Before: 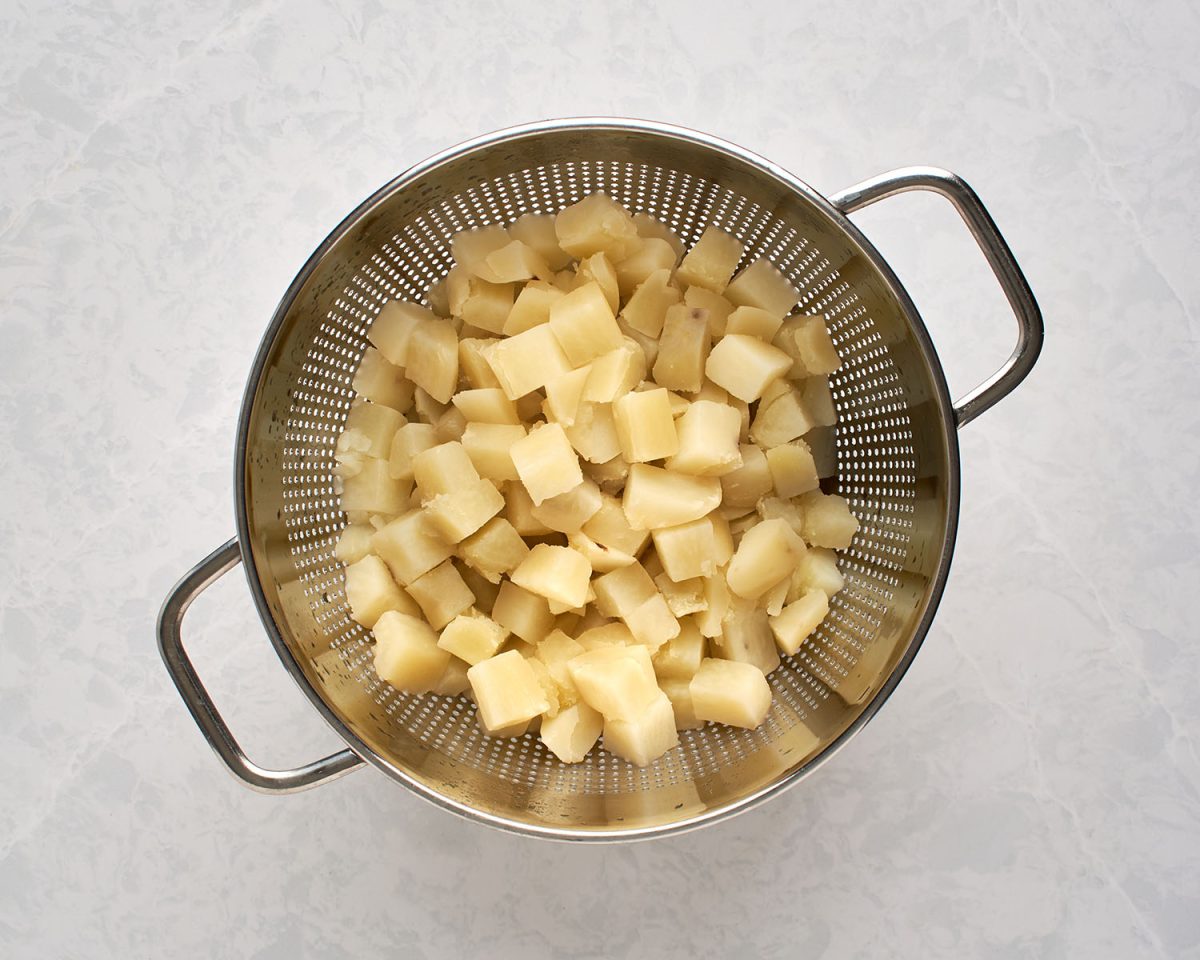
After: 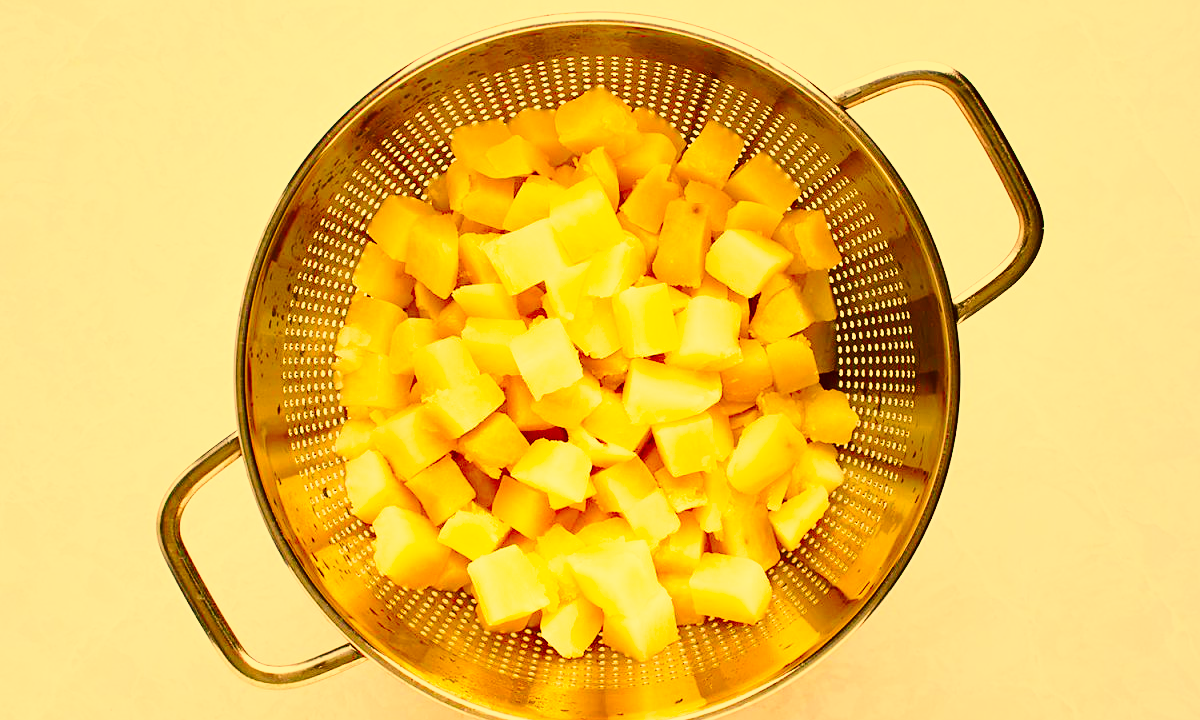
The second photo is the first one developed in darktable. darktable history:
base curve: curves: ch0 [(0, 0) (0.032, 0.037) (0.105, 0.228) (0.435, 0.76) (0.856, 0.983) (1, 1)], preserve colors none
crop: top 11.038%, bottom 13.962%
sharpen: amount 0.2
color correction: highlights a* 10.44, highlights b* 30.04, shadows a* 2.73, shadows b* 17.51, saturation 1.72
